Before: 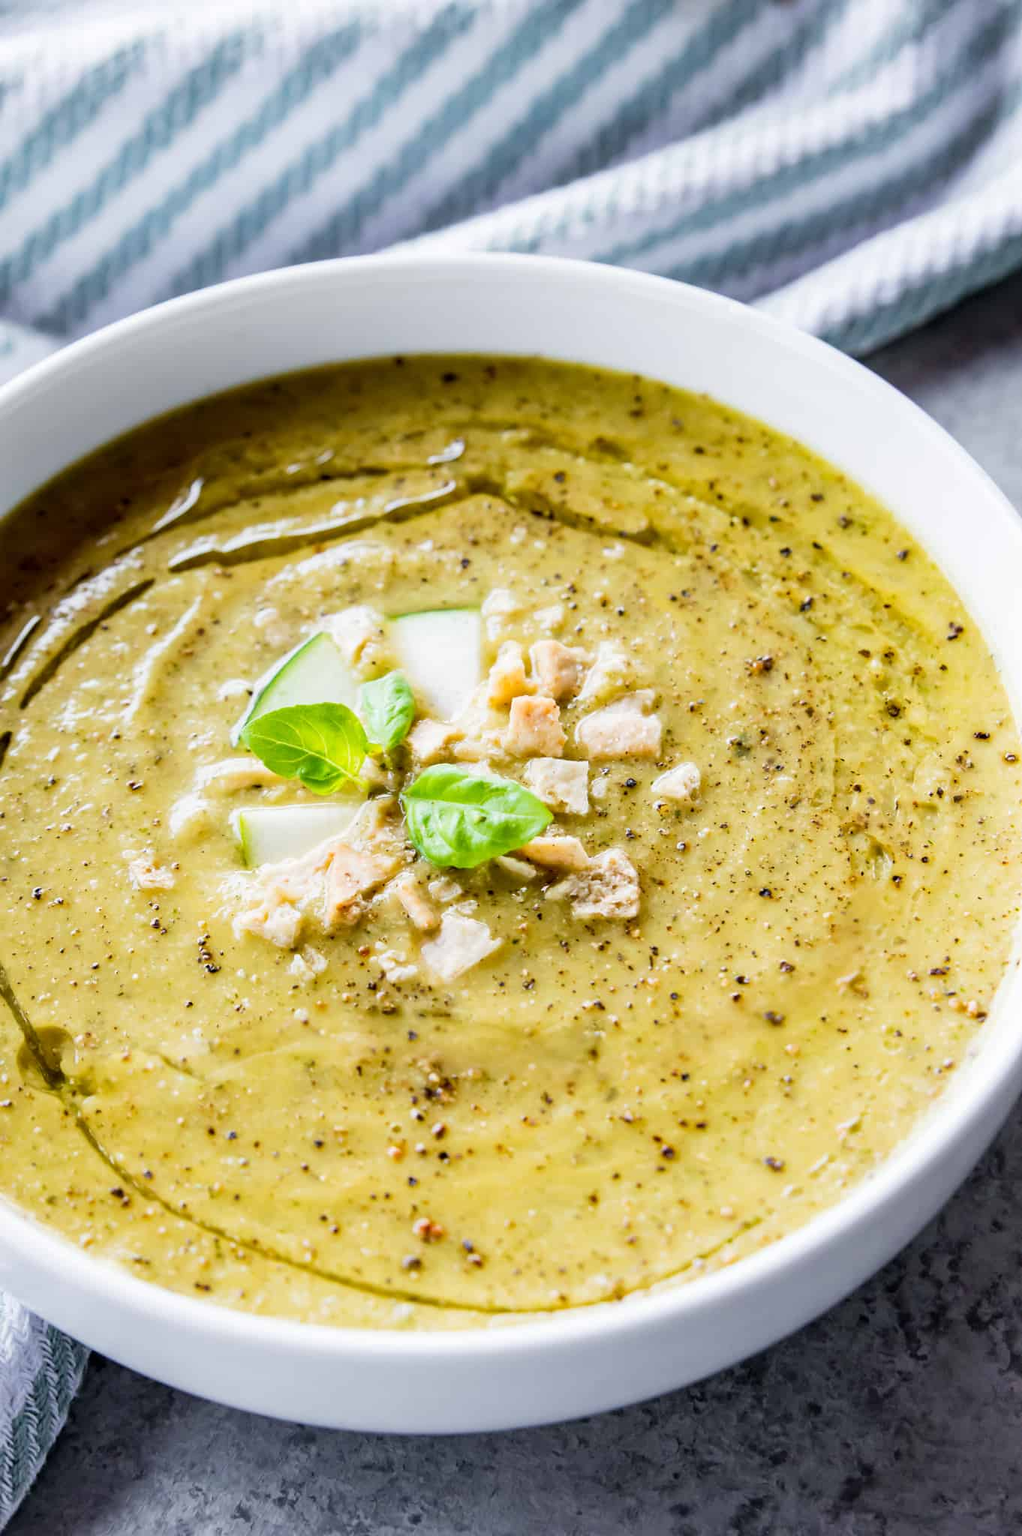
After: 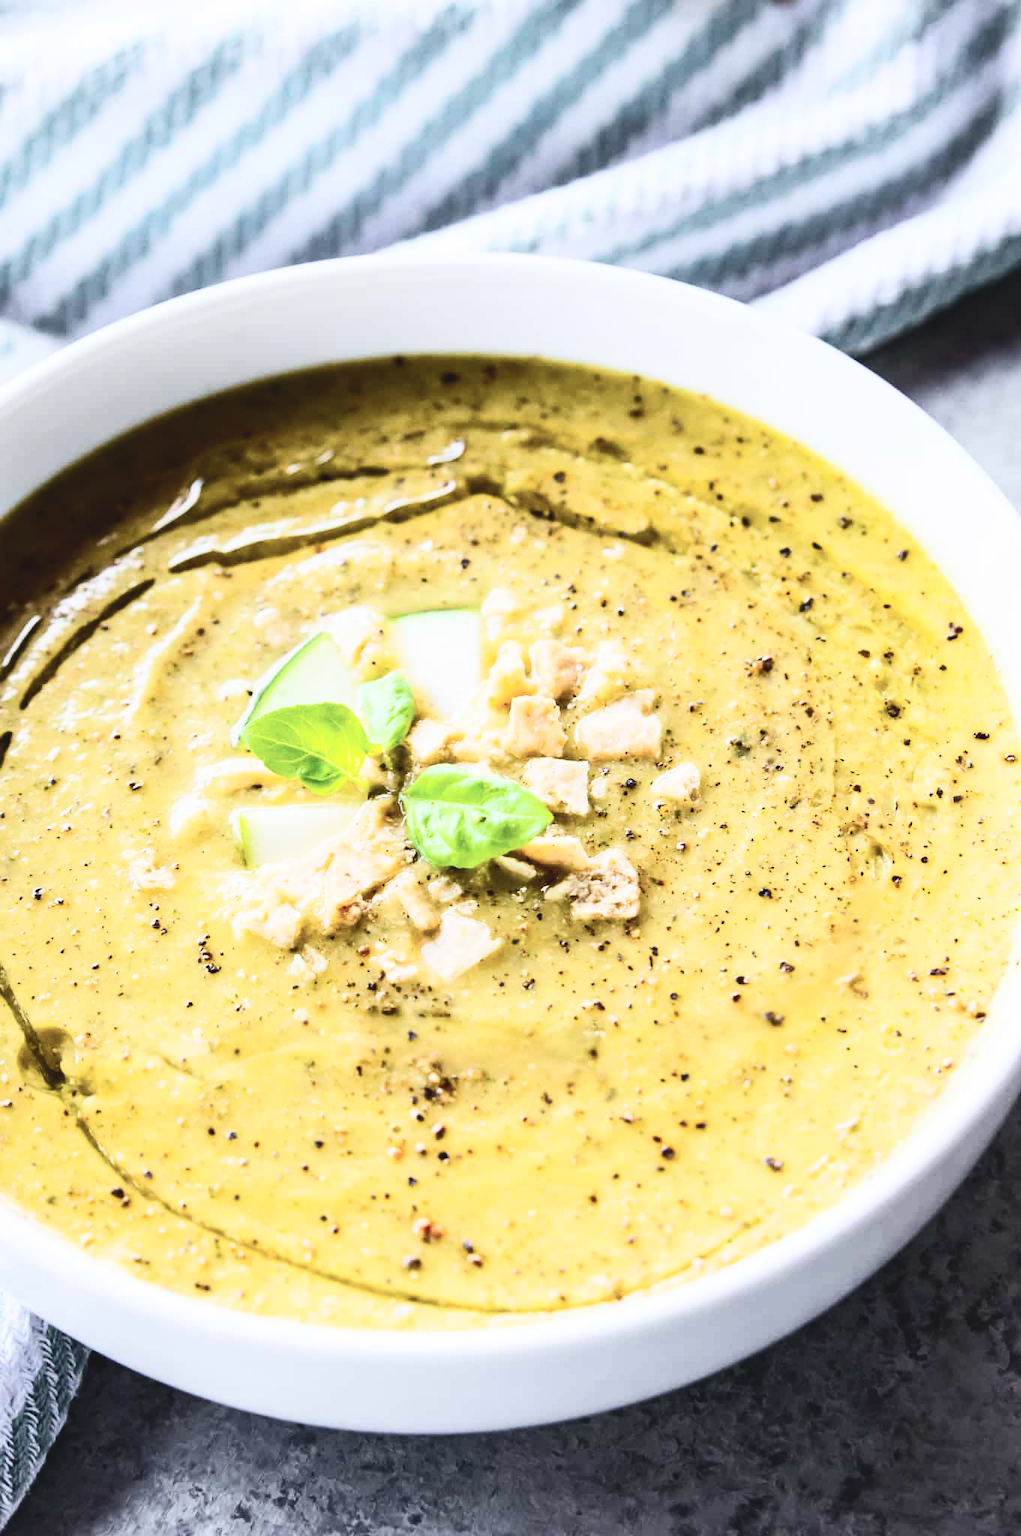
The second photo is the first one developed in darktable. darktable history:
exposure: black level correction -0.015, compensate highlight preservation false
contrast brightness saturation: contrast 0.39, brightness 0.1
